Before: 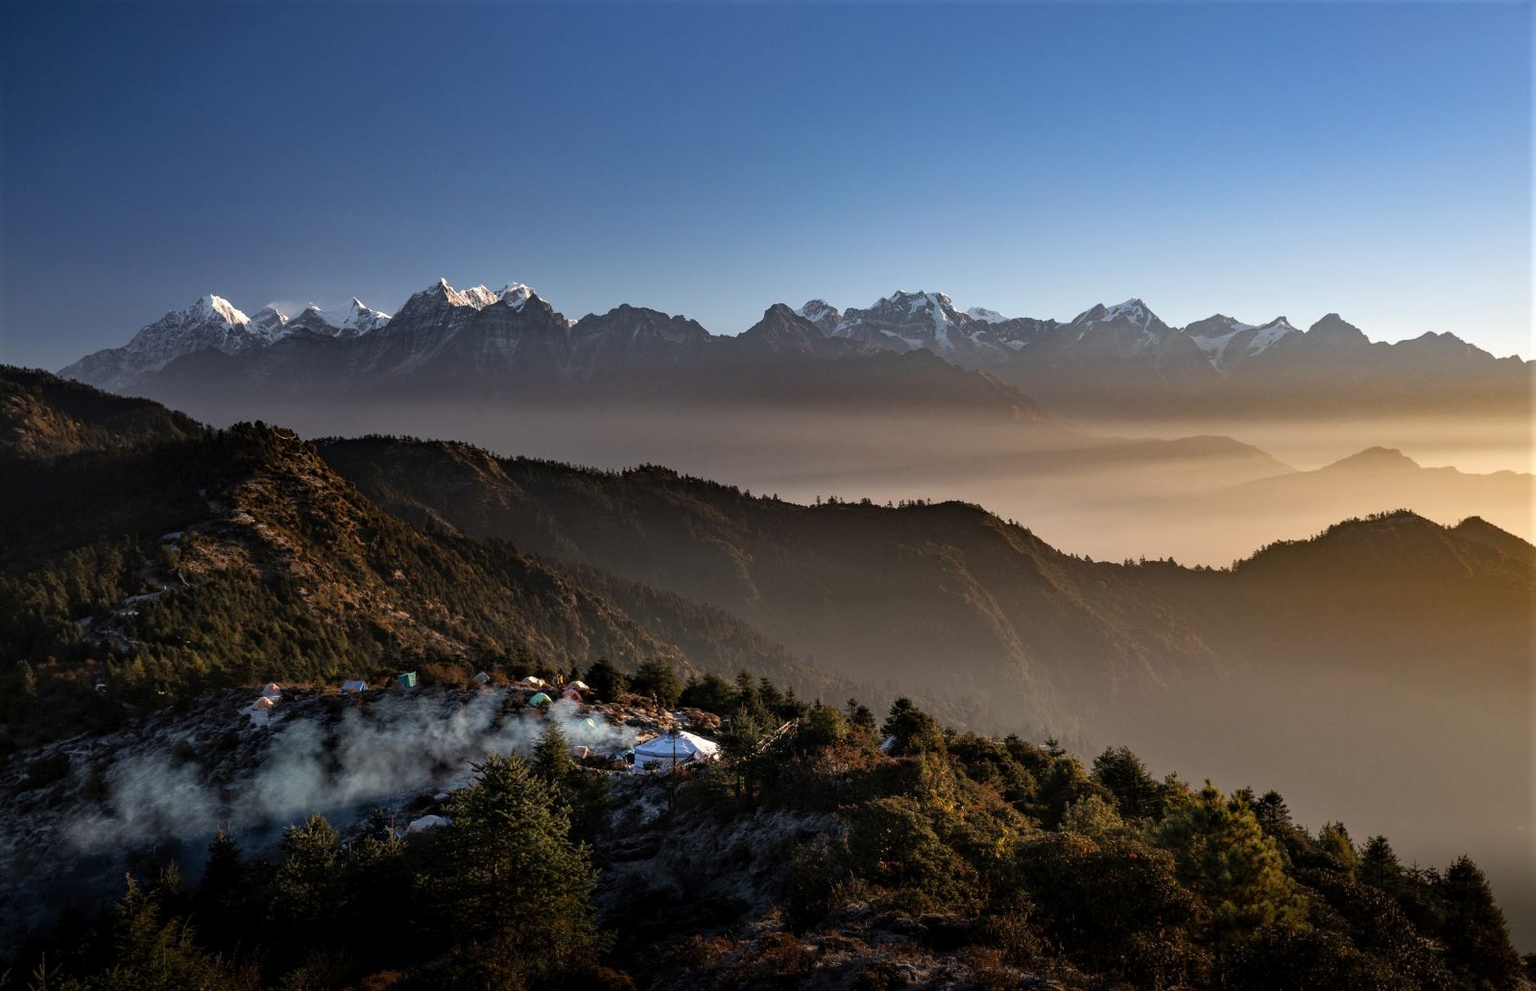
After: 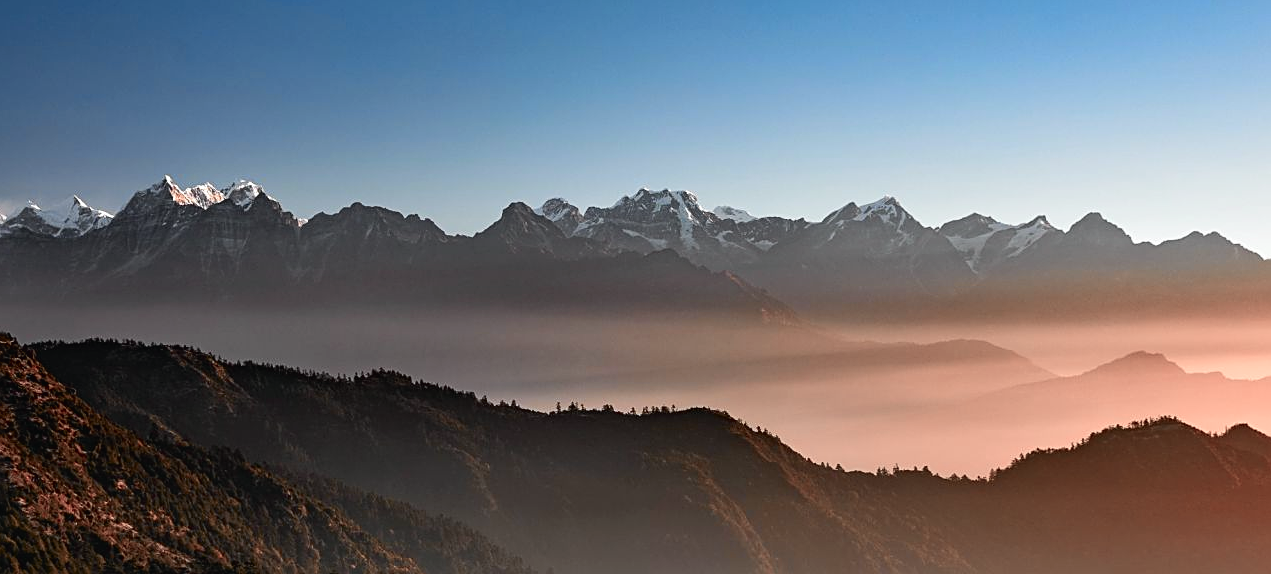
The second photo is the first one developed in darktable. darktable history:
tone curve: curves: ch0 [(0, 0.015) (0.037, 0.032) (0.131, 0.113) (0.275, 0.26) (0.497, 0.505) (0.617, 0.643) (0.704, 0.735) (0.813, 0.842) (0.911, 0.931) (0.997, 1)]; ch1 [(0, 0) (0.301, 0.3) (0.444, 0.438) (0.493, 0.494) (0.501, 0.5) (0.534, 0.543) (0.582, 0.605) (0.658, 0.687) (0.746, 0.79) (1, 1)]; ch2 [(0, 0) (0.246, 0.234) (0.36, 0.356) (0.415, 0.426) (0.476, 0.492) (0.502, 0.499) (0.525, 0.517) (0.533, 0.534) (0.586, 0.598) (0.634, 0.643) (0.706, 0.717) (0.853, 0.83) (1, 0.951)], color space Lab, independent channels, preserve colors none
sharpen: on, module defaults
color zones: curves: ch2 [(0, 0.488) (0.143, 0.417) (0.286, 0.212) (0.429, 0.179) (0.571, 0.154) (0.714, 0.415) (0.857, 0.495) (1, 0.488)]
crop: left 18.38%, top 11.092%, right 2.134%, bottom 33.217%
exposure: exposure -0.01 EV, compensate highlight preservation false
